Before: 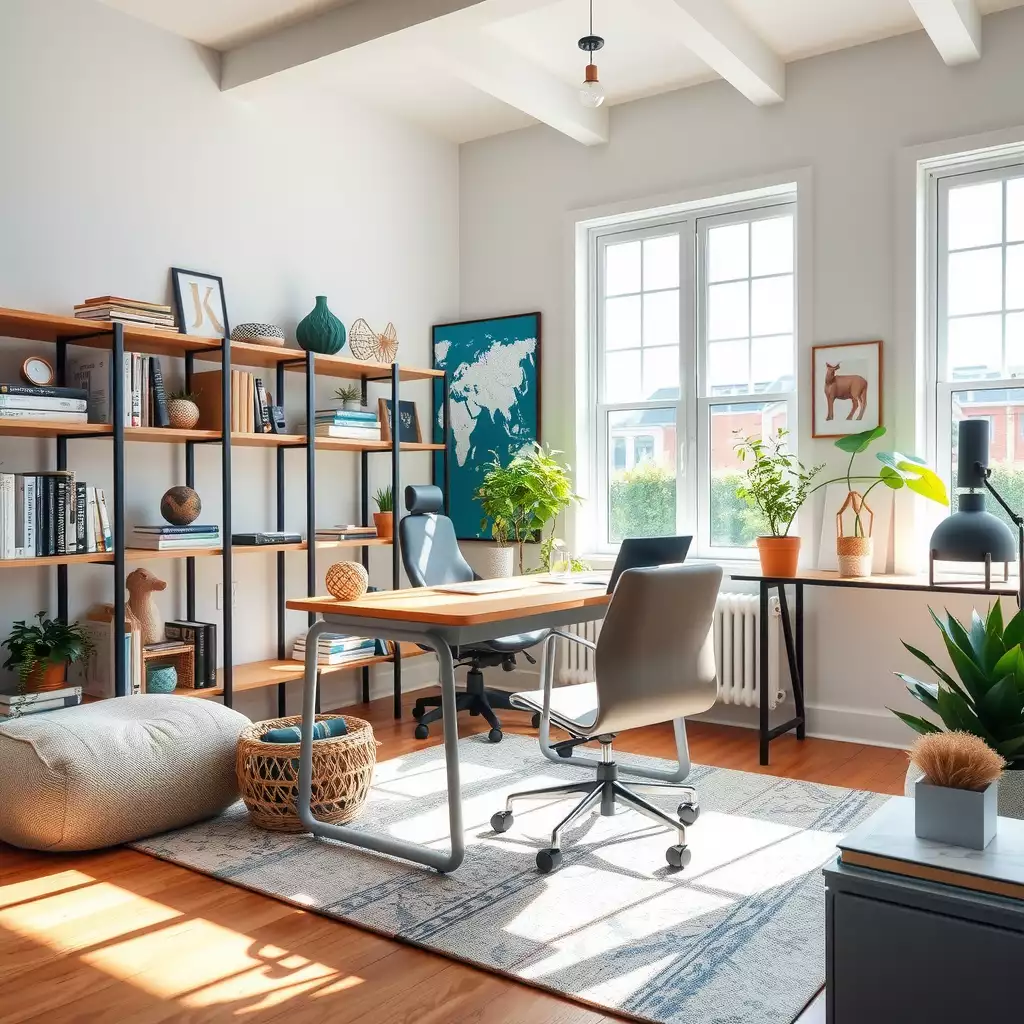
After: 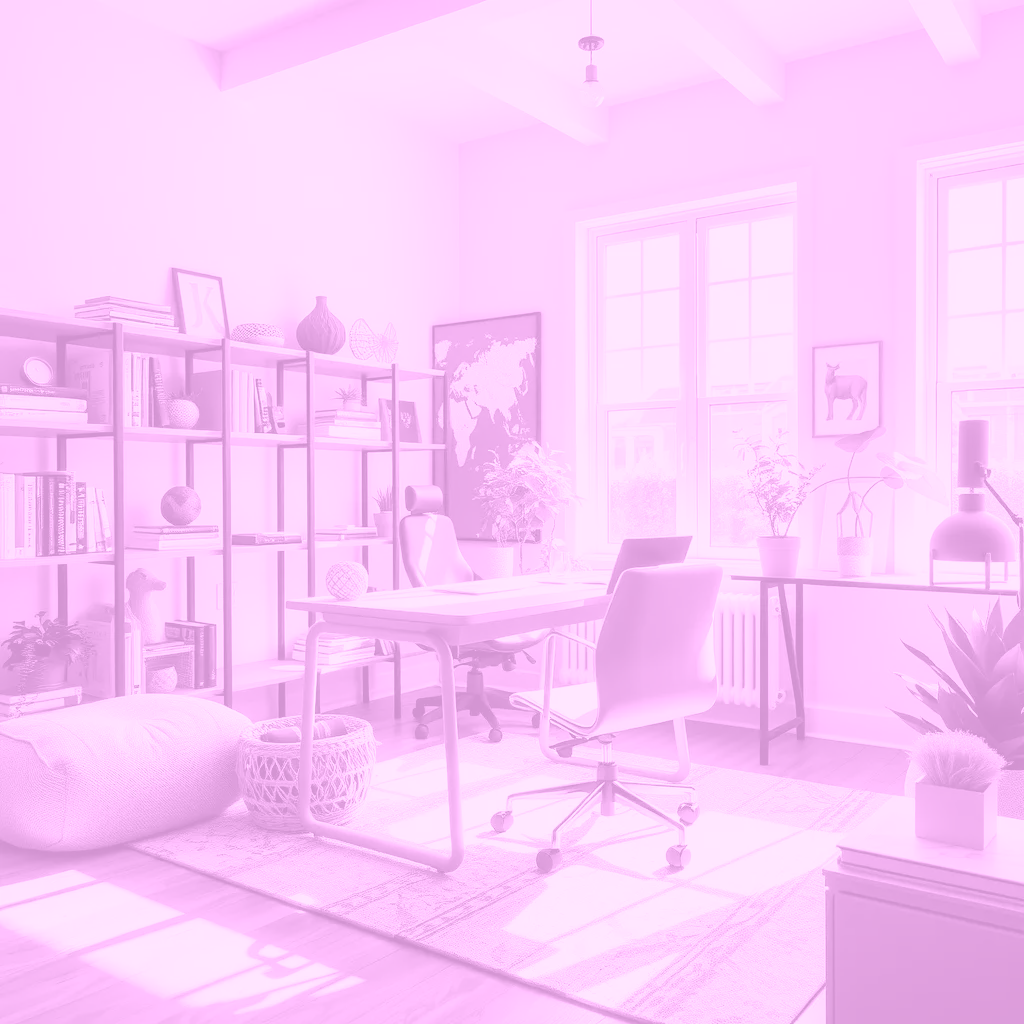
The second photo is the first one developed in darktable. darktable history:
white balance: red 1.05, blue 1.072
colorize: hue 331.2°, saturation 75%, source mix 30.28%, lightness 70.52%, version 1
